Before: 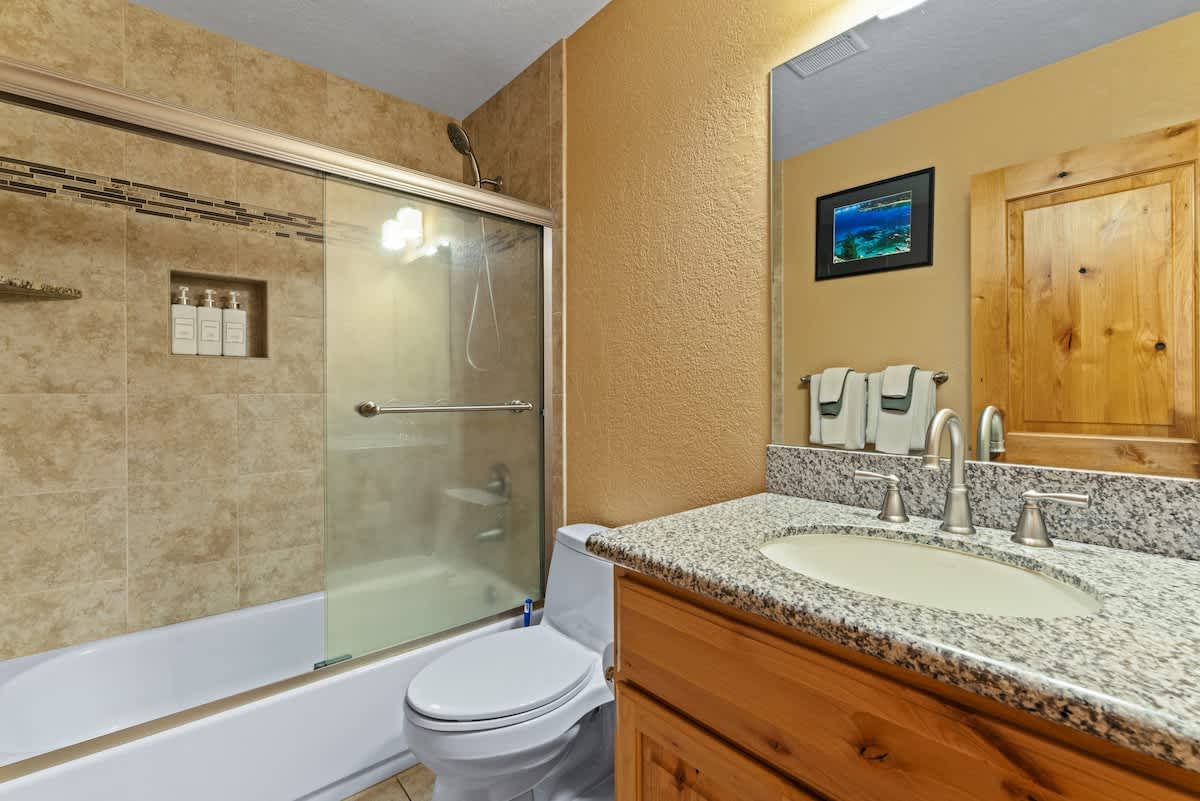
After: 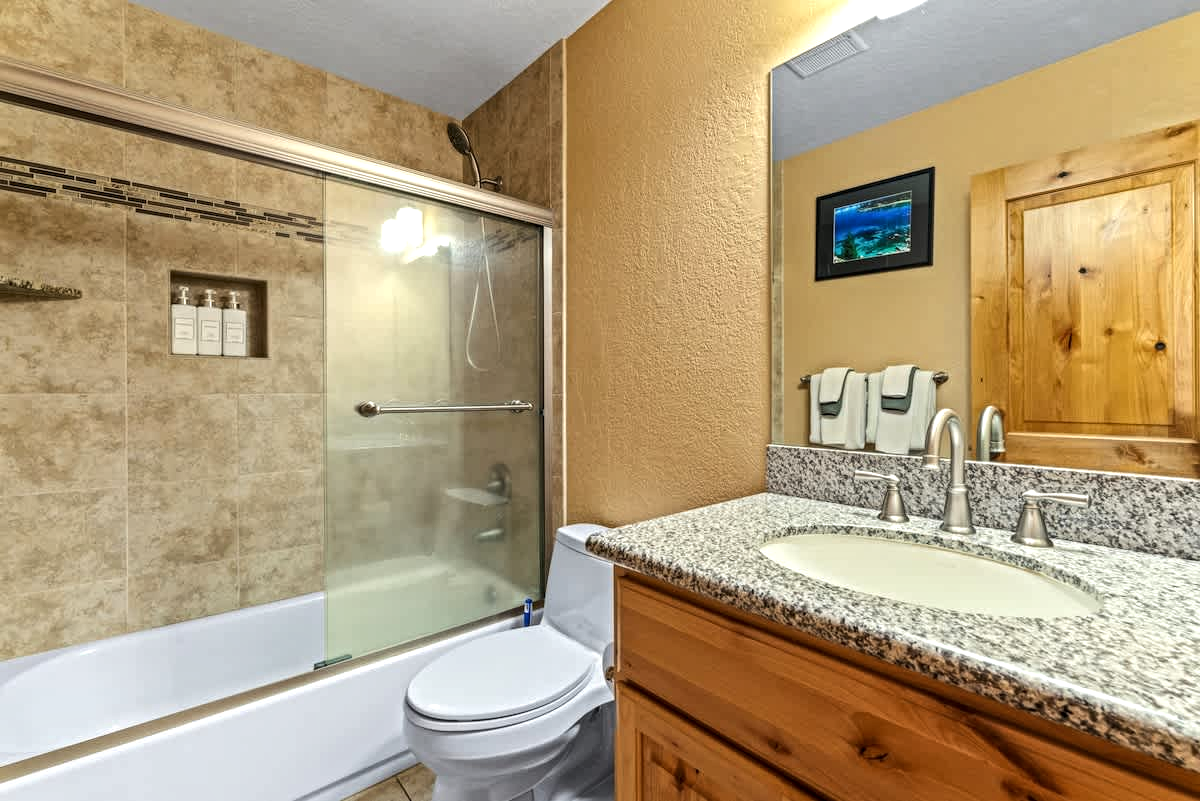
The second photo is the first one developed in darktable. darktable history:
local contrast: on, module defaults
tone equalizer: -8 EV -0.417 EV, -7 EV -0.389 EV, -6 EV -0.333 EV, -5 EV -0.222 EV, -3 EV 0.222 EV, -2 EV 0.333 EV, -1 EV 0.389 EV, +0 EV 0.417 EV, edges refinement/feathering 500, mask exposure compensation -1.57 EV, preserve details no
